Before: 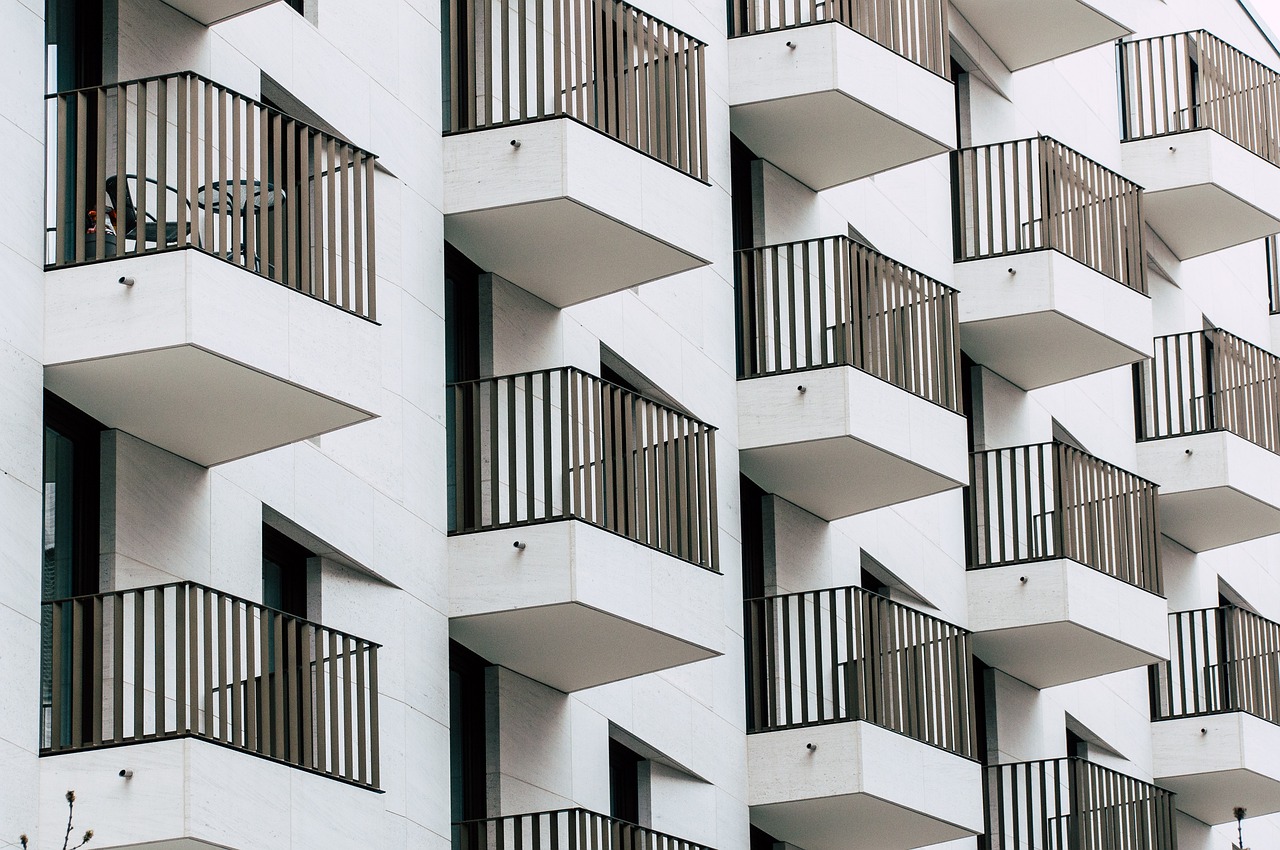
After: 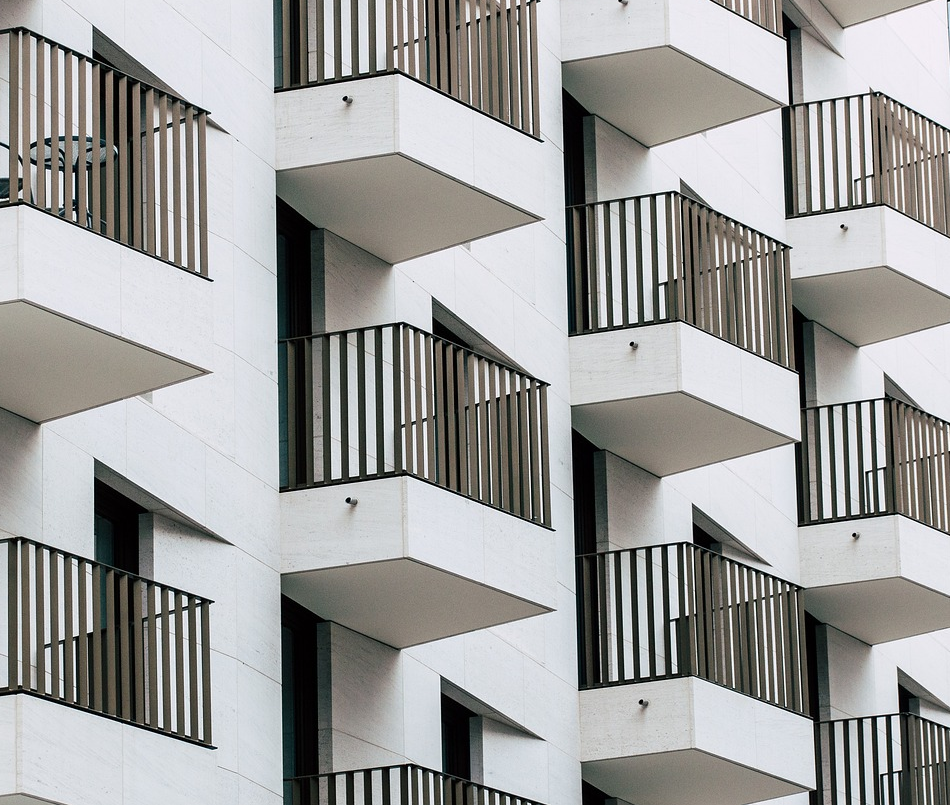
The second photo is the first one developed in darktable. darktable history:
white balance: emerald 1
crop and rotate: left 13.15%, top 5.251%, right 12.609%
